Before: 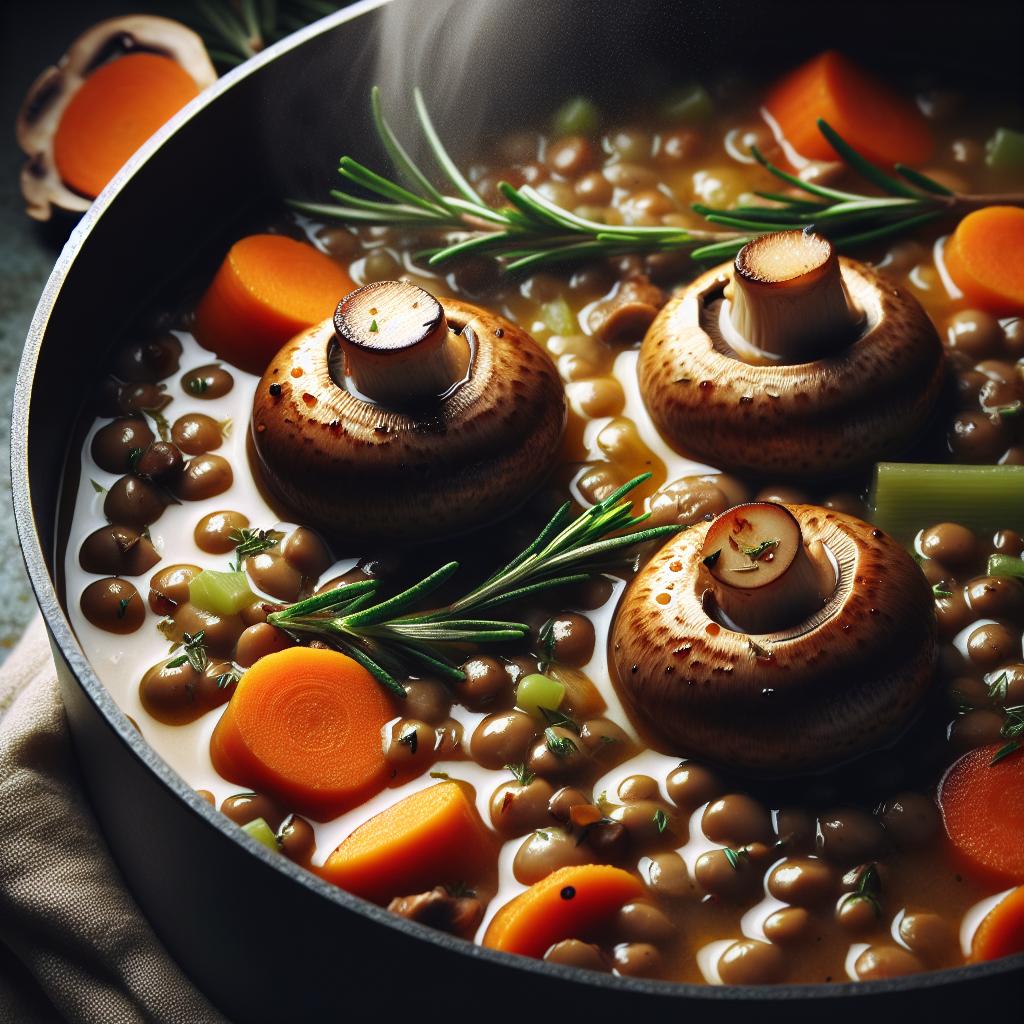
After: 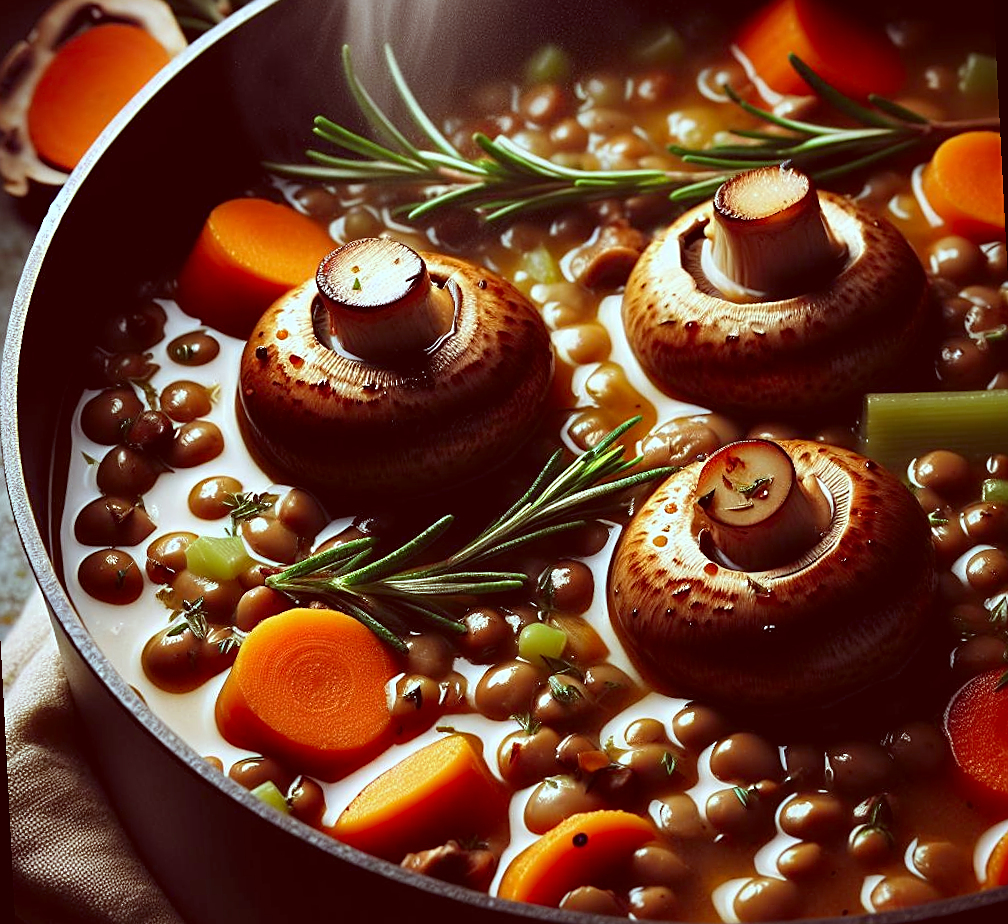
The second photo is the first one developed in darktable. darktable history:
white balance: red 0.976, blue 1.04
color correction: highlights a* -7.23, highlights b* -0.161, shadows a* 20.08, shadows b* 11.73
rotate and perspective: rotation -3°, crop left 0.031, crop right 0.968, crop top 0.07, crop bottom 0.93
sharpen: on, module defaults
